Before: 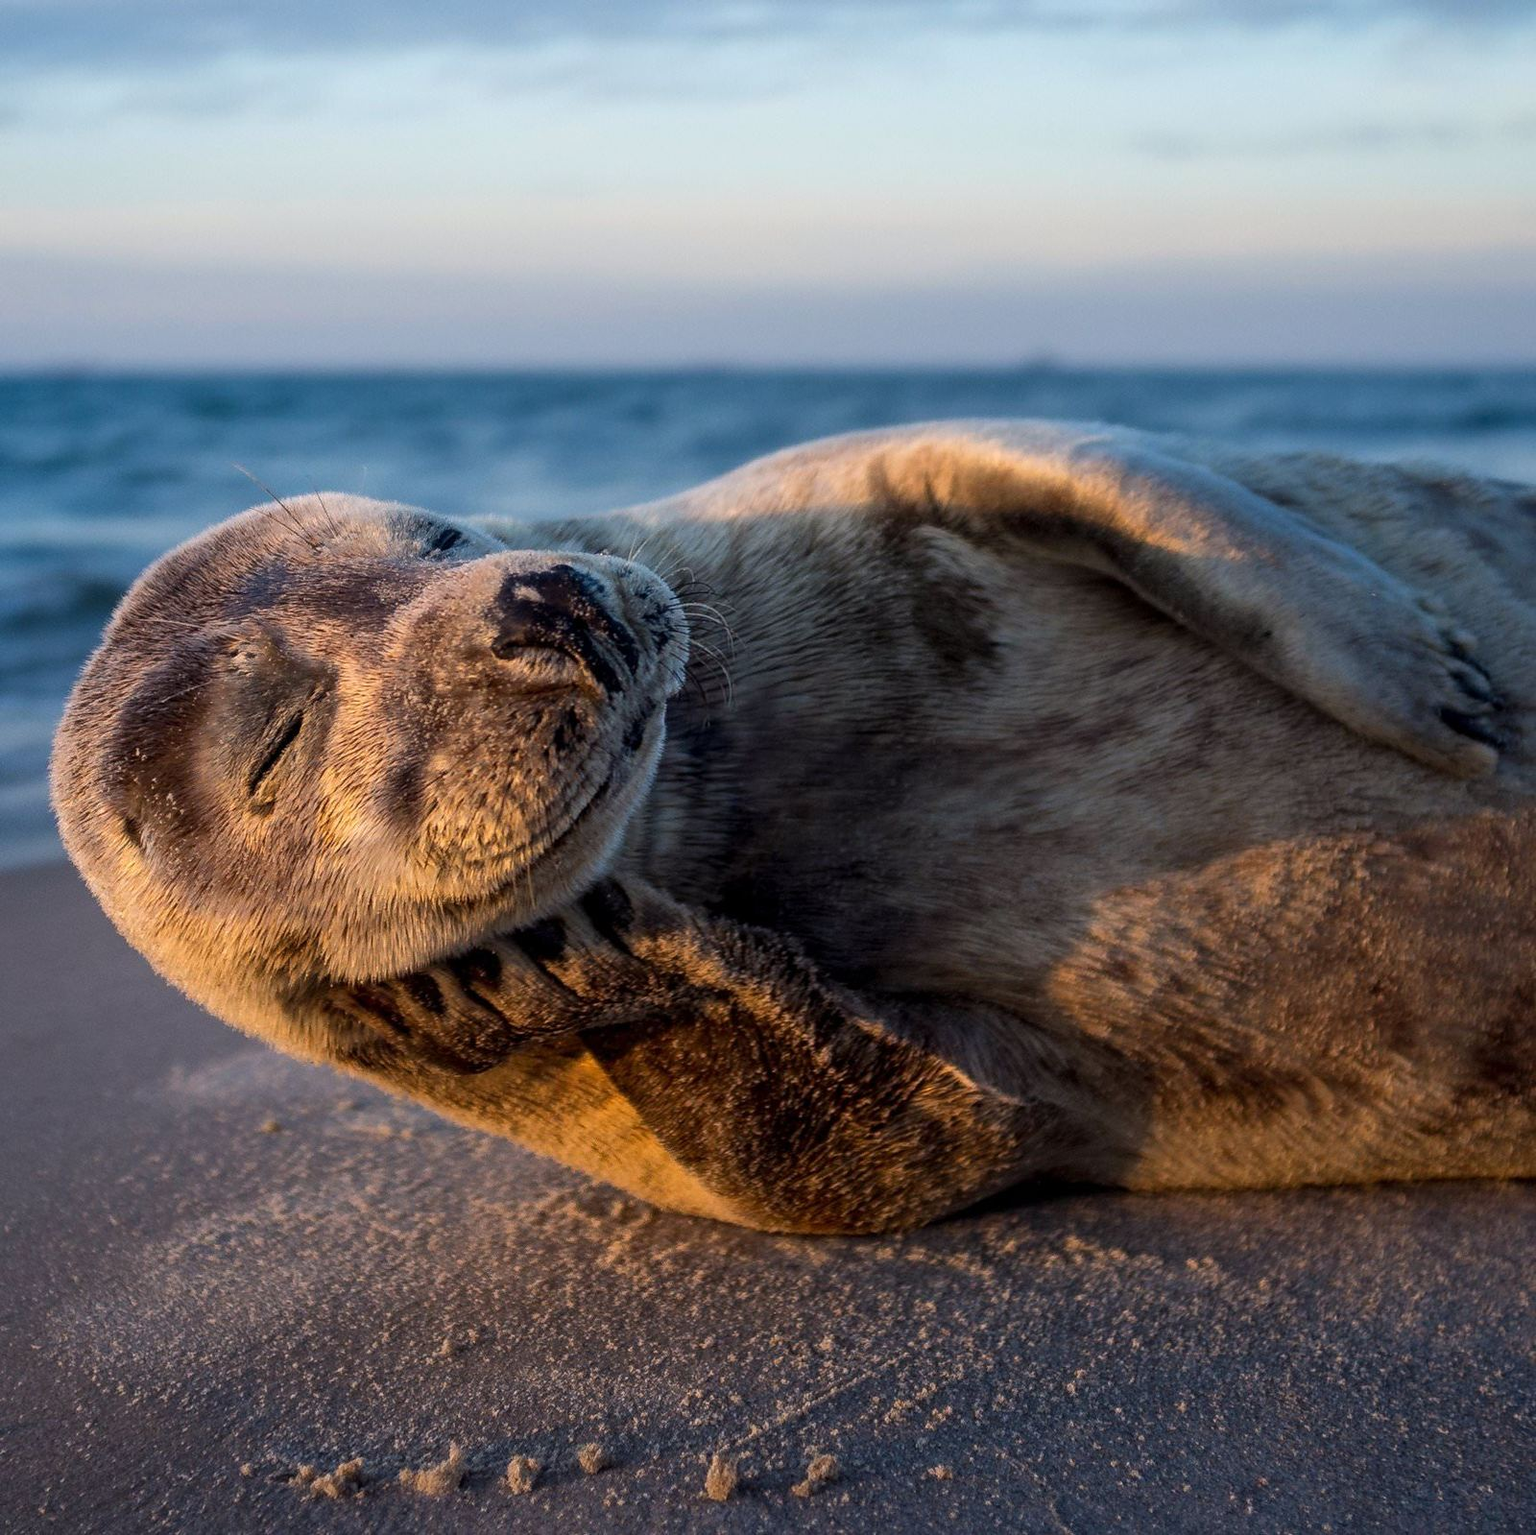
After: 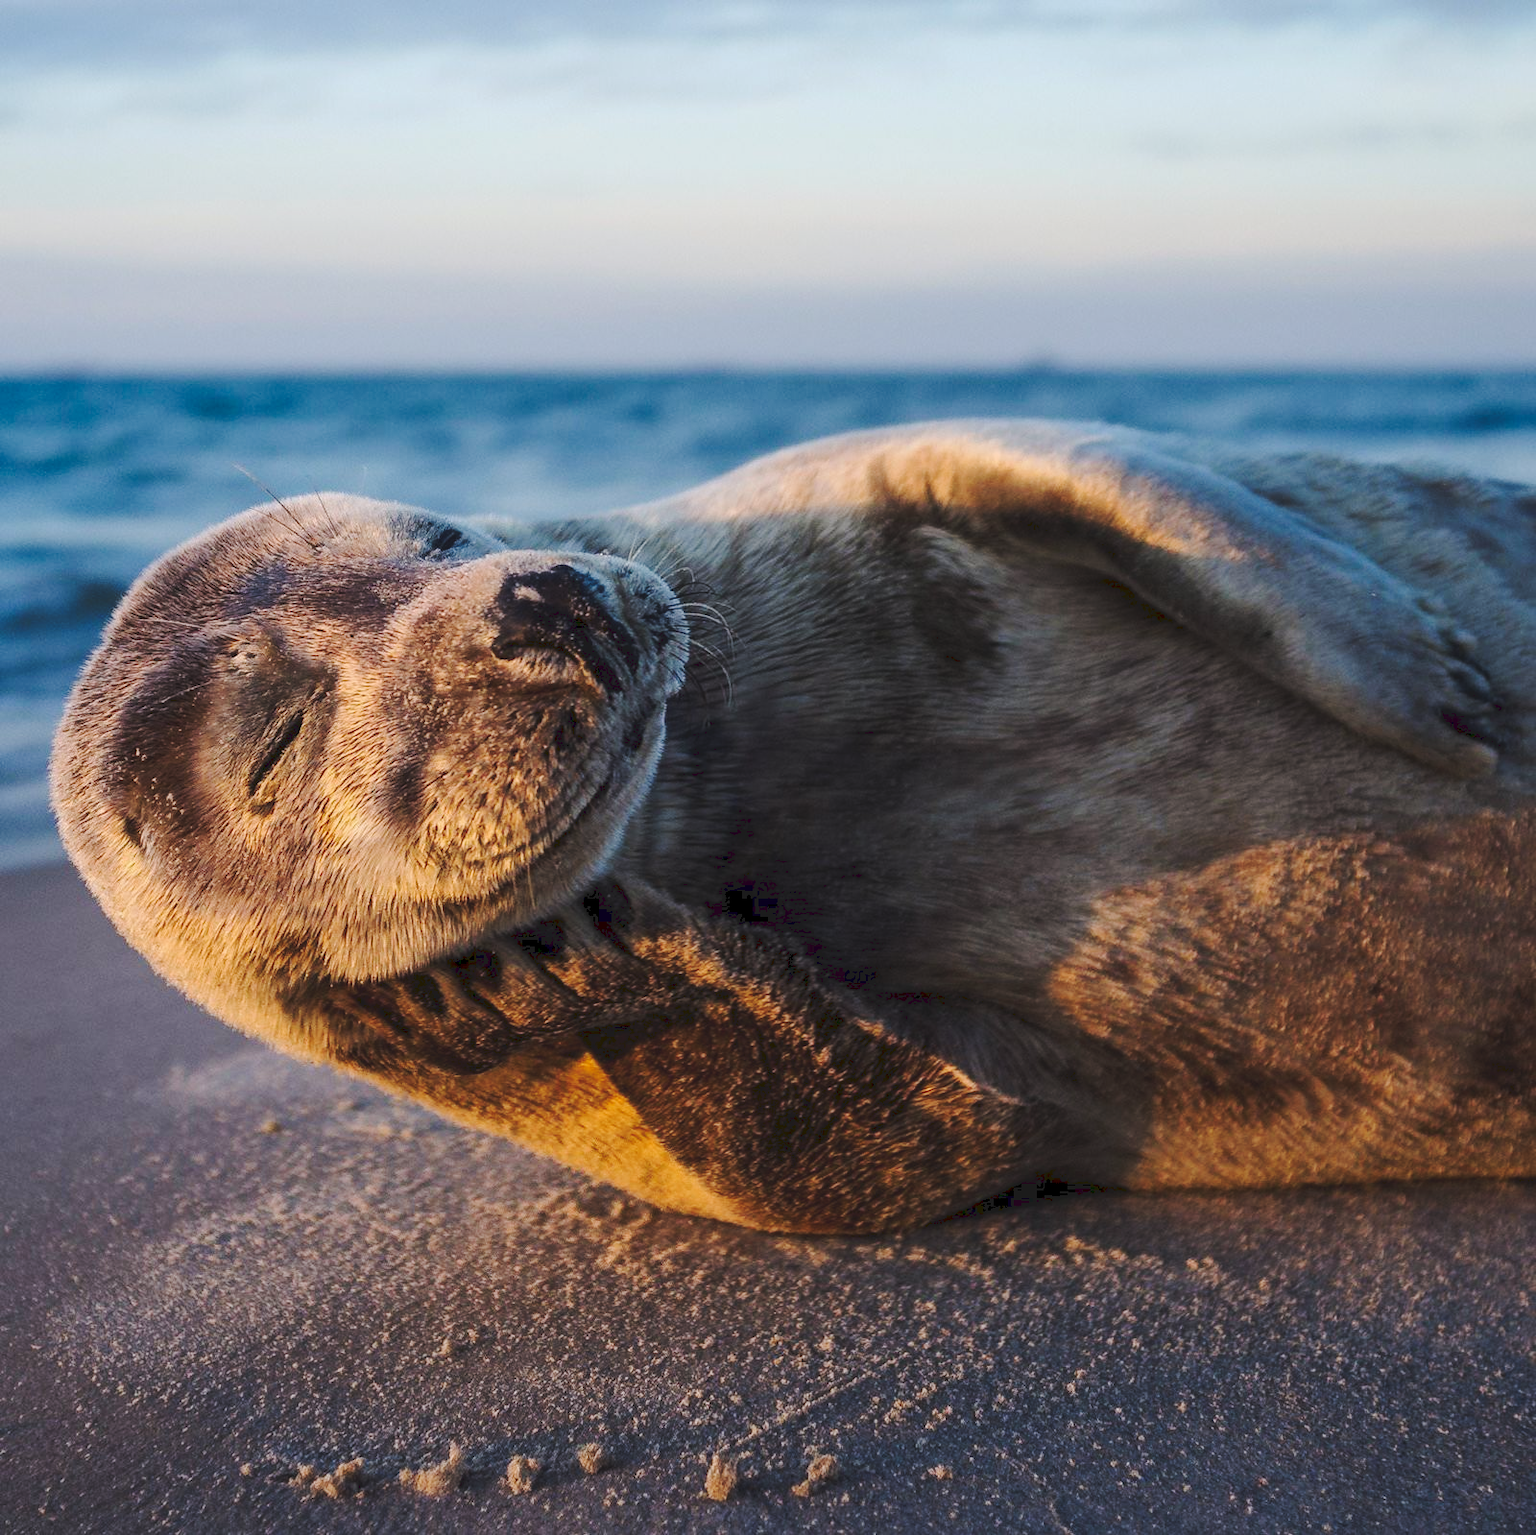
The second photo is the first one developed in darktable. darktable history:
tone curve: curves: ch0 [(0, 0) (0.003, 0.1) (0.011, 0.101) (0.025, 0.11) (0.044, 0.126) (0.069, 0.14) (0.1, 0.158) (0.136, 0.18) (0.177, 0.206) (0.224, 0.243) (0.277, 0.293) (0.335, 0.36) (0.399, 0.446) (0.468, 0.537) (0.543, 0.618) (0.623, 0.694) (0.709, 0.763) (0.801, 0.836) (0.898, 0.908) (1, 1)], preserve colors none
